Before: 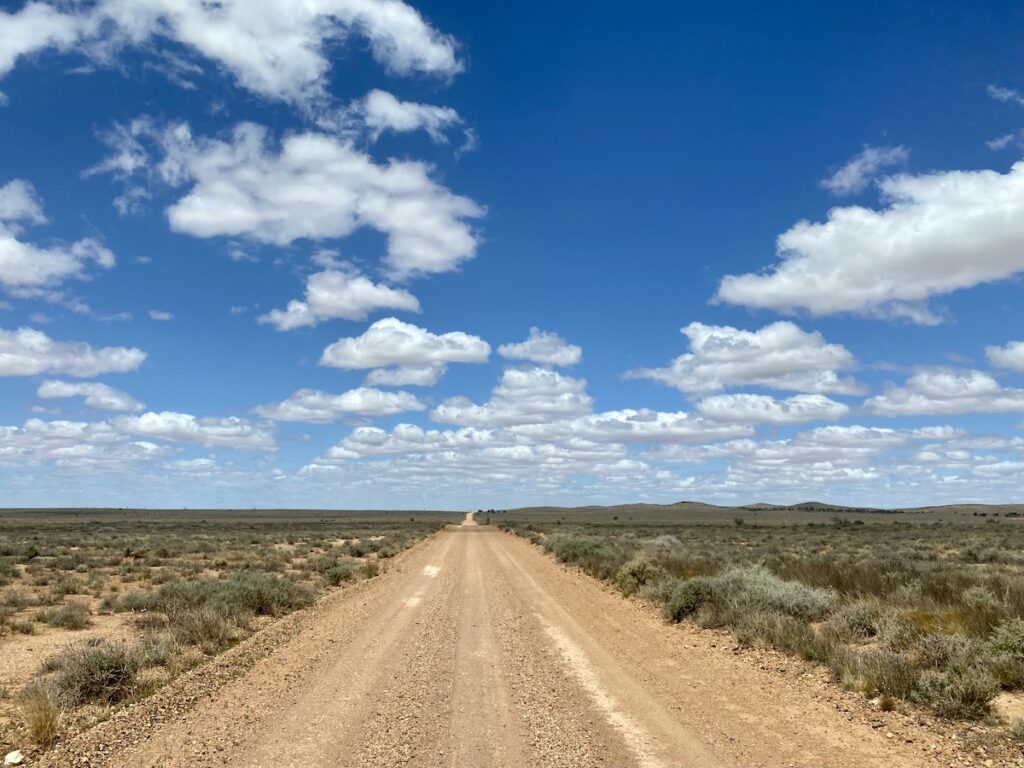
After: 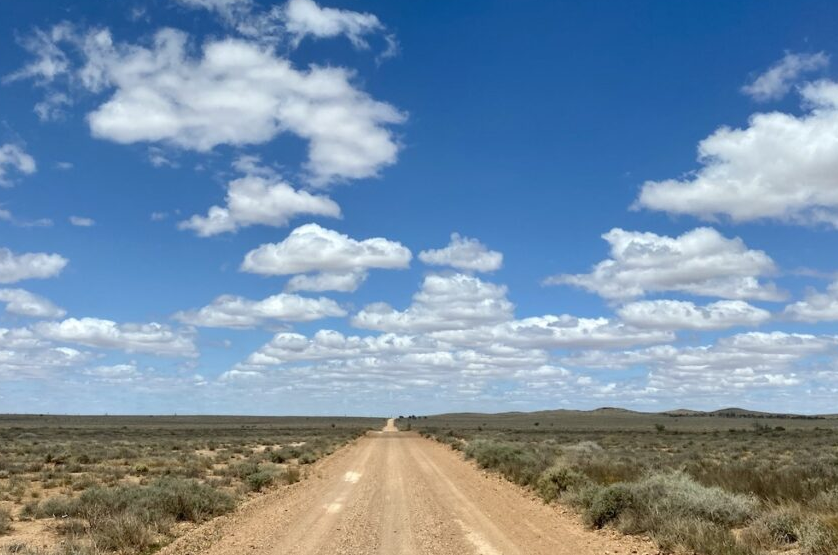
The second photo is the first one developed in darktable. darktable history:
crop: left 7.763%, top 12.274%, right 10.39%, bottom 15.409%
